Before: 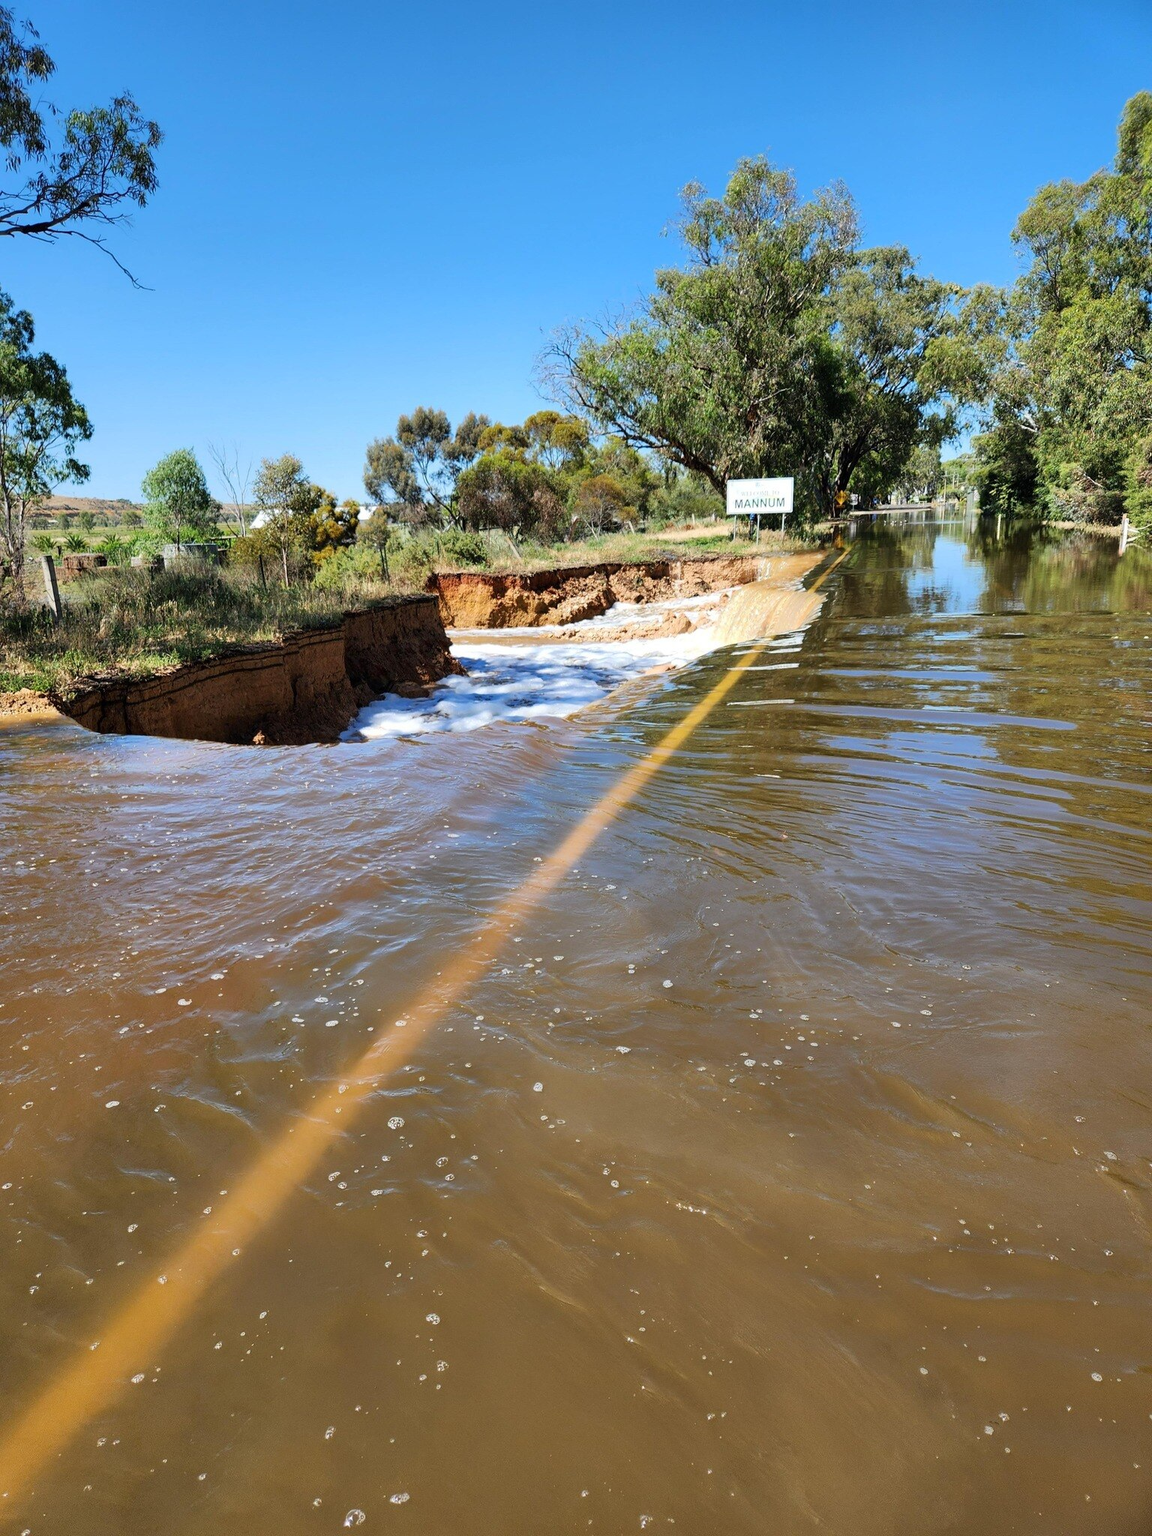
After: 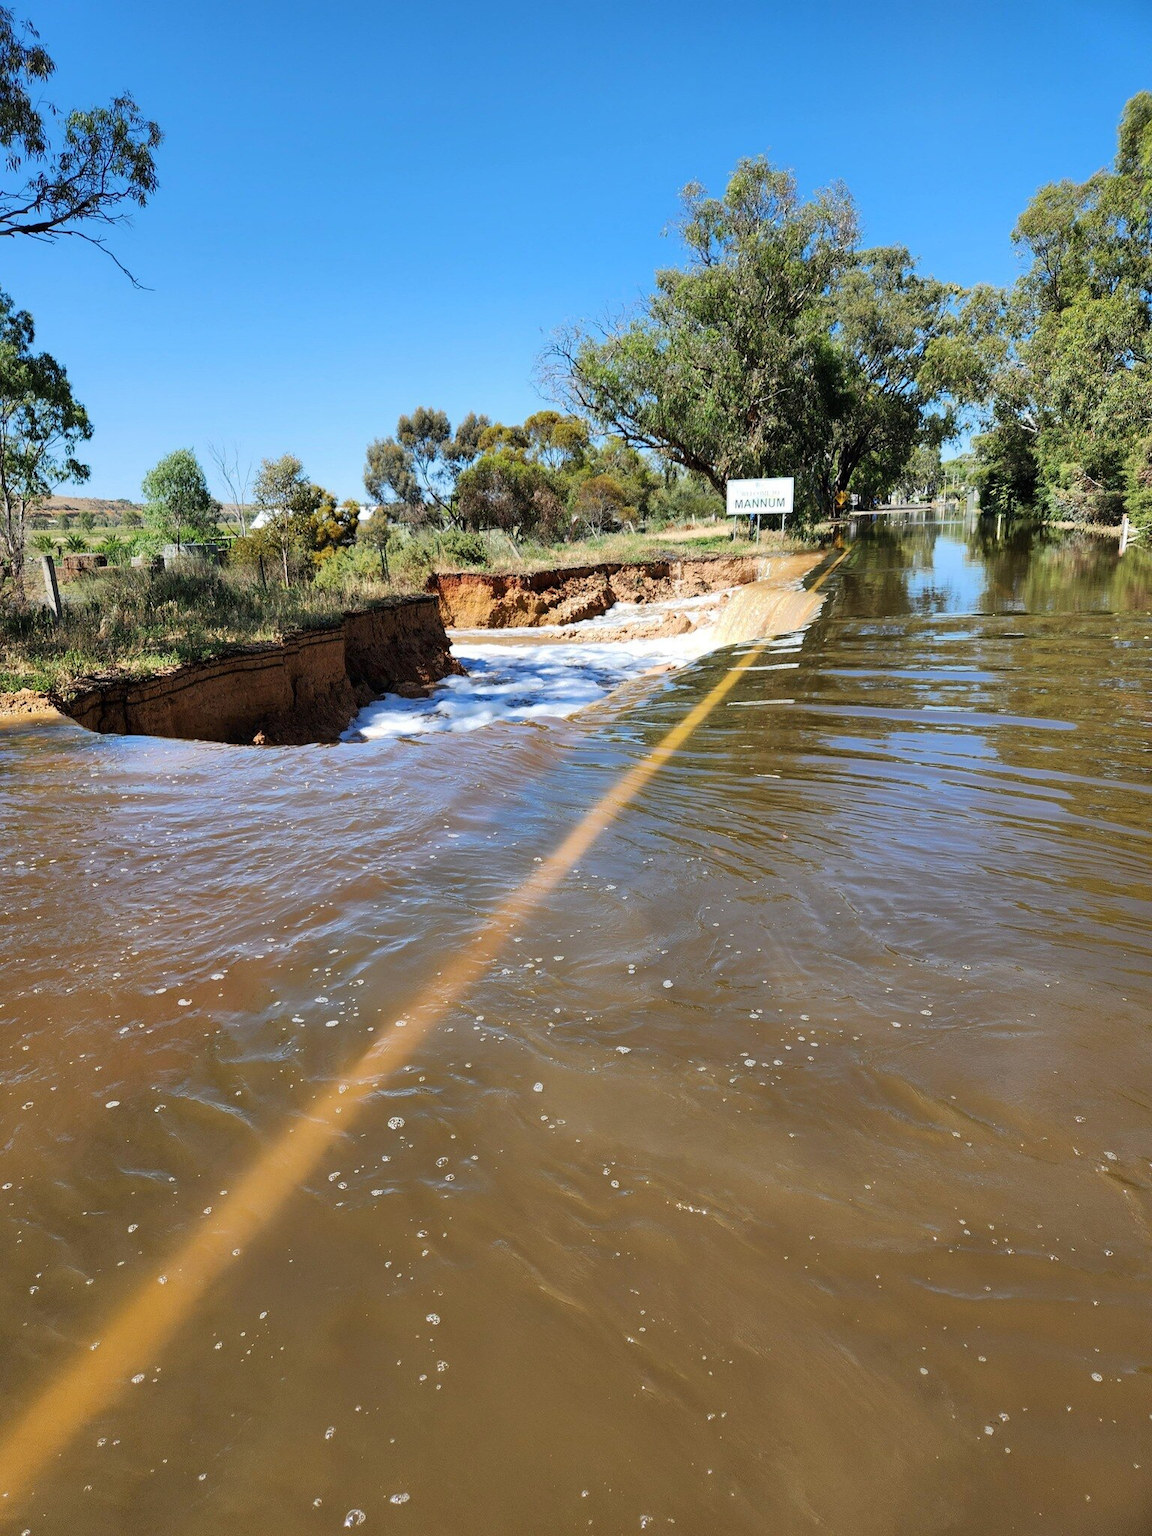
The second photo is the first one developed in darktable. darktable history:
color zones: curves: ch0 [(0.25, 0.5) (0.428, 0.473) (0.75, 0.5)]; ch1 [(0.243, 0.479) (0.398, 0.452) (0.75, 0.5)]
